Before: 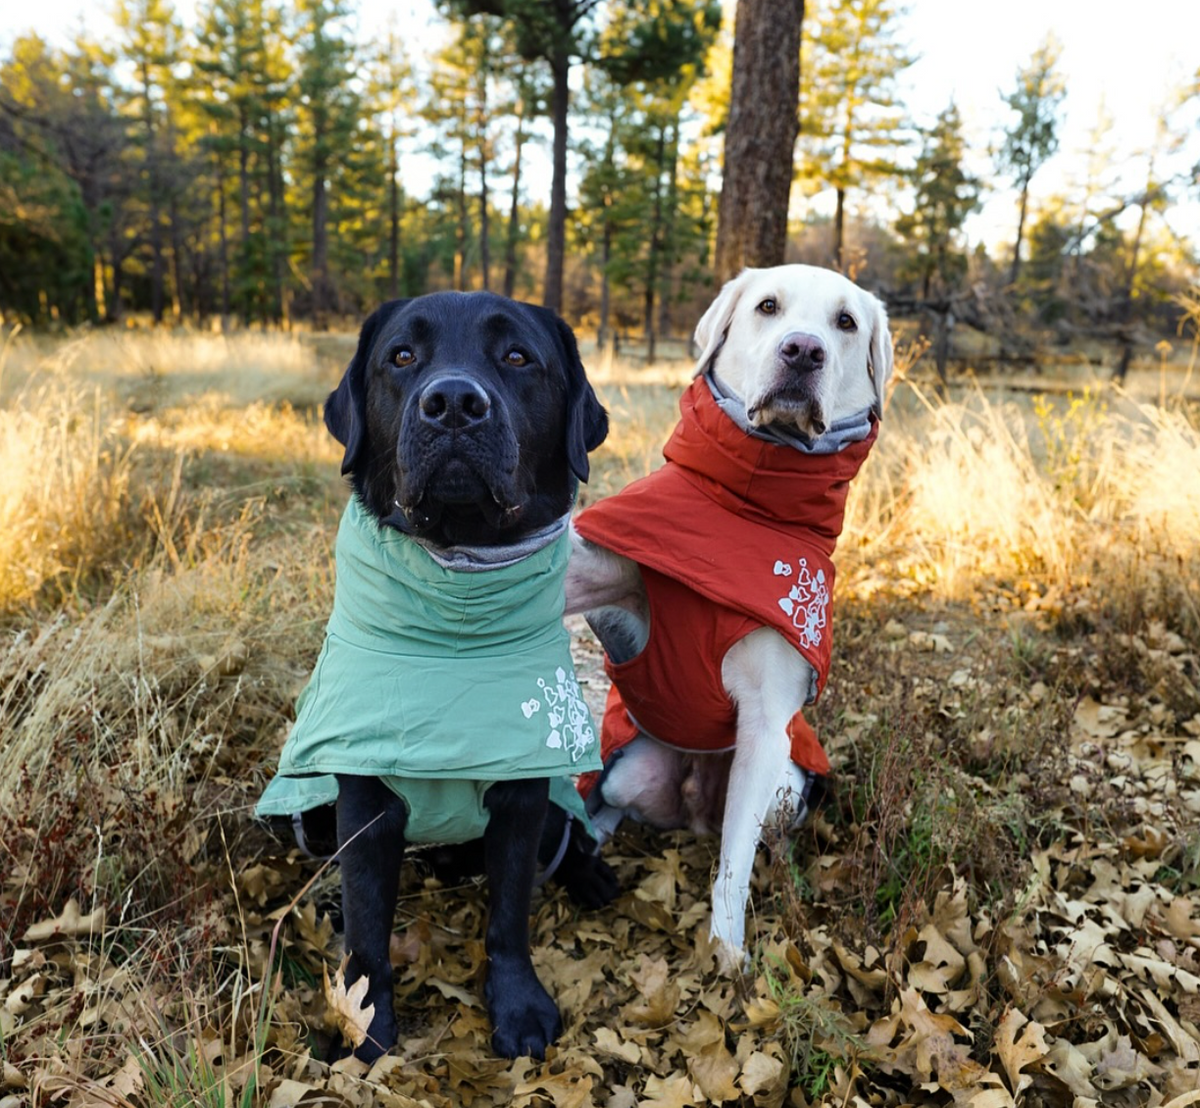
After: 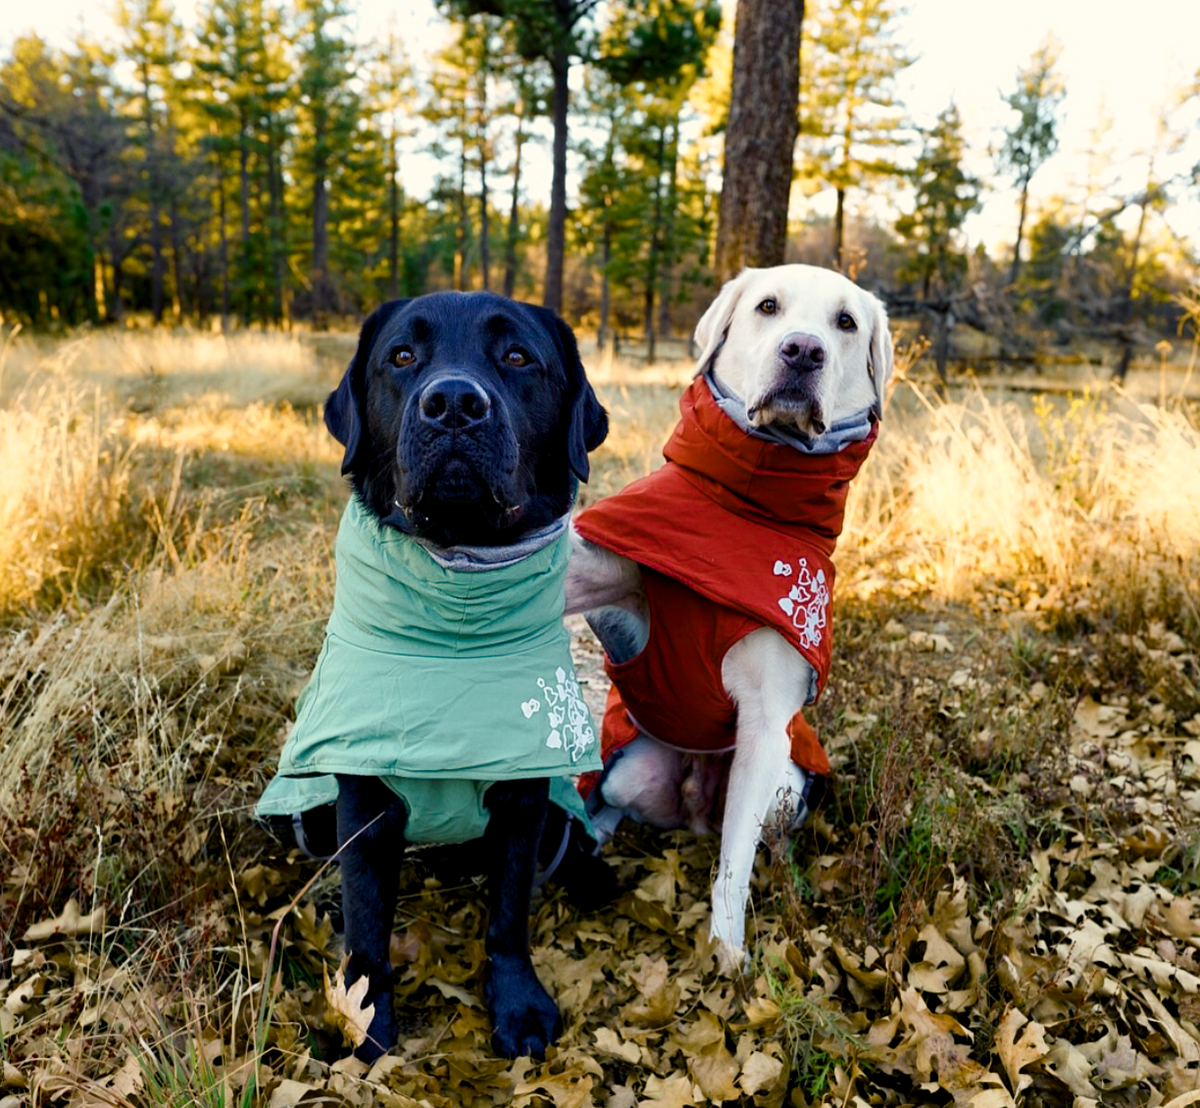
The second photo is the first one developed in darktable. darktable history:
contrast brightness saturation: contrast 0.11, saturation -0.17
white balance: emerald 1
color balance rgb: shadows lift › chroma 3%, shadows lift › hue 240.84°, highlights gain › chroma 3%, highlights gain › hue 73.2°, global offset › luminance -0.5%, perceptual saturation grading › global saturation 20%, perceptual saturation grading › highlights -25%, perceptual saturation grading › shadows 50%, global vibrance 25.26%
